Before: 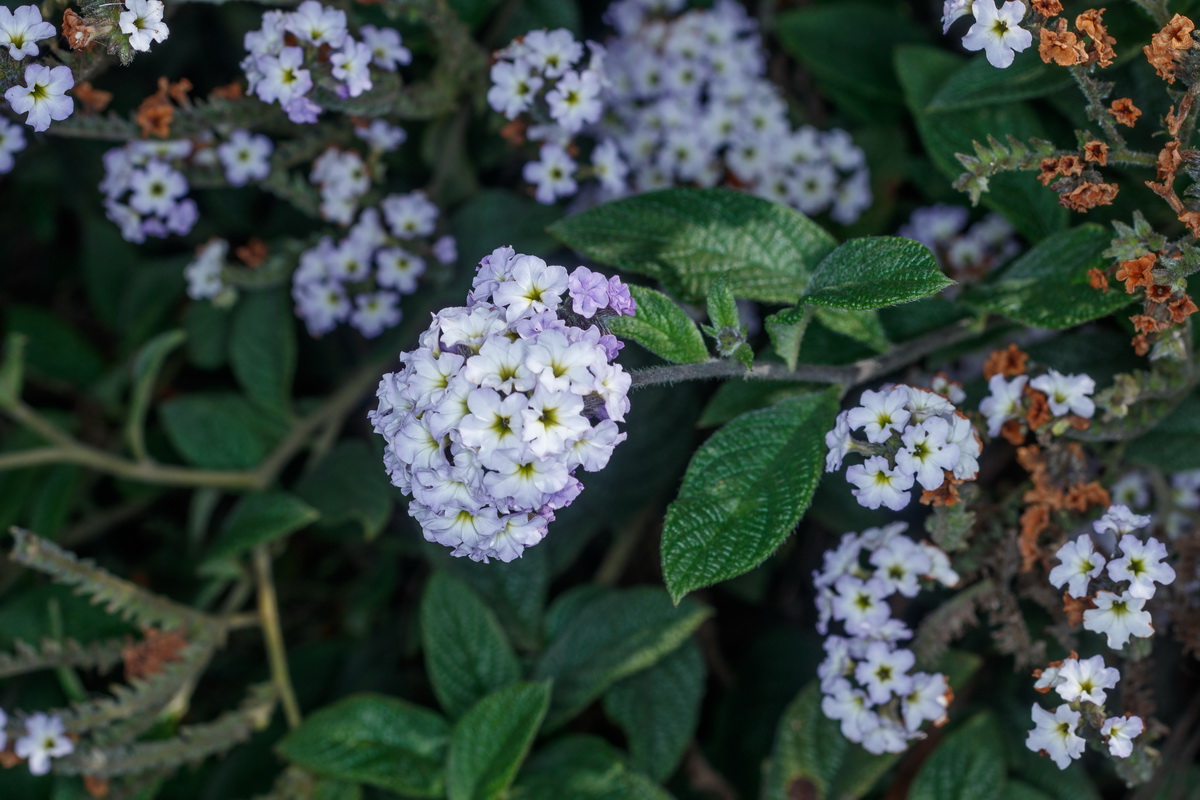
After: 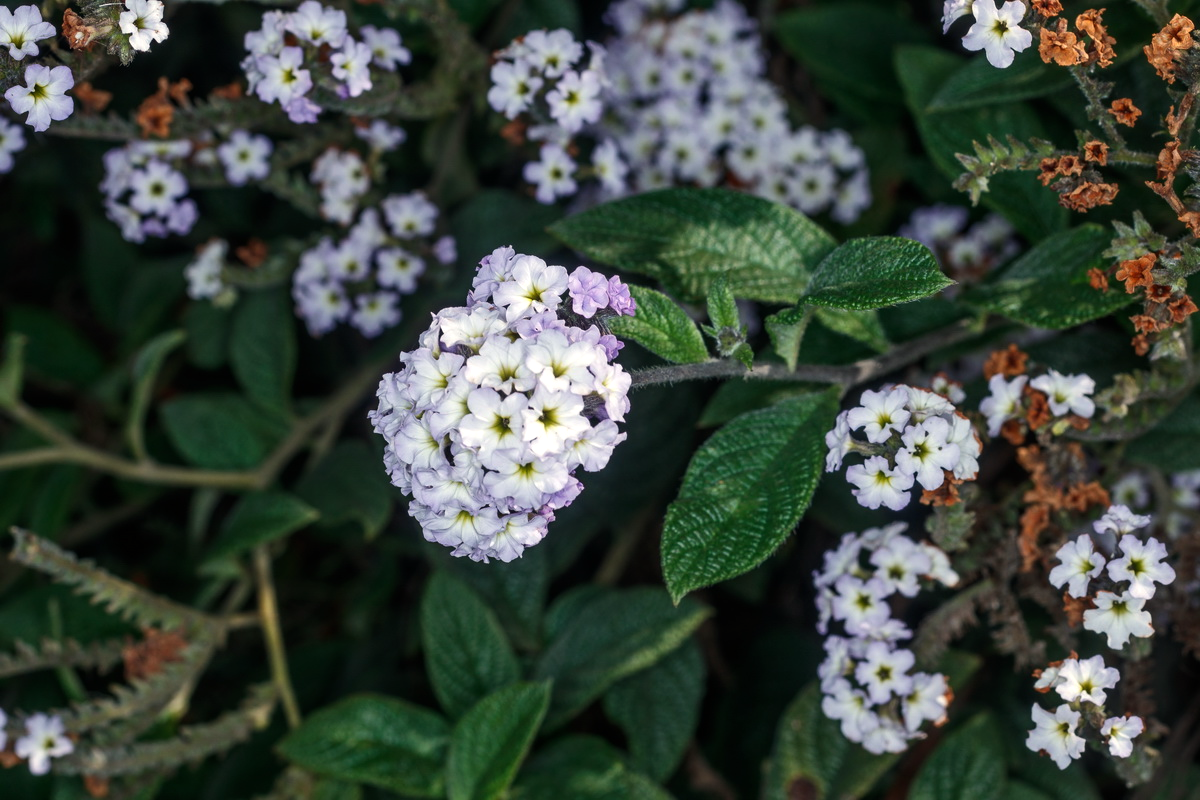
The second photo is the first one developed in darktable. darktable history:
white balance: red 1.045, blue 0.932
tone equalizer: -8 EV -0.417 EV, -7 EV -0.389 EV, -6 EV -0.333 EV, -5 EV -0.222 EV, -3 EV 0.222 EV, -2 EV 0.333 EV, -1 EV 0.389 EV, +0 EV 0.417 EV, edges refinement/feathering 500, mask exposure compensation -1.57 EV, preserve details no
